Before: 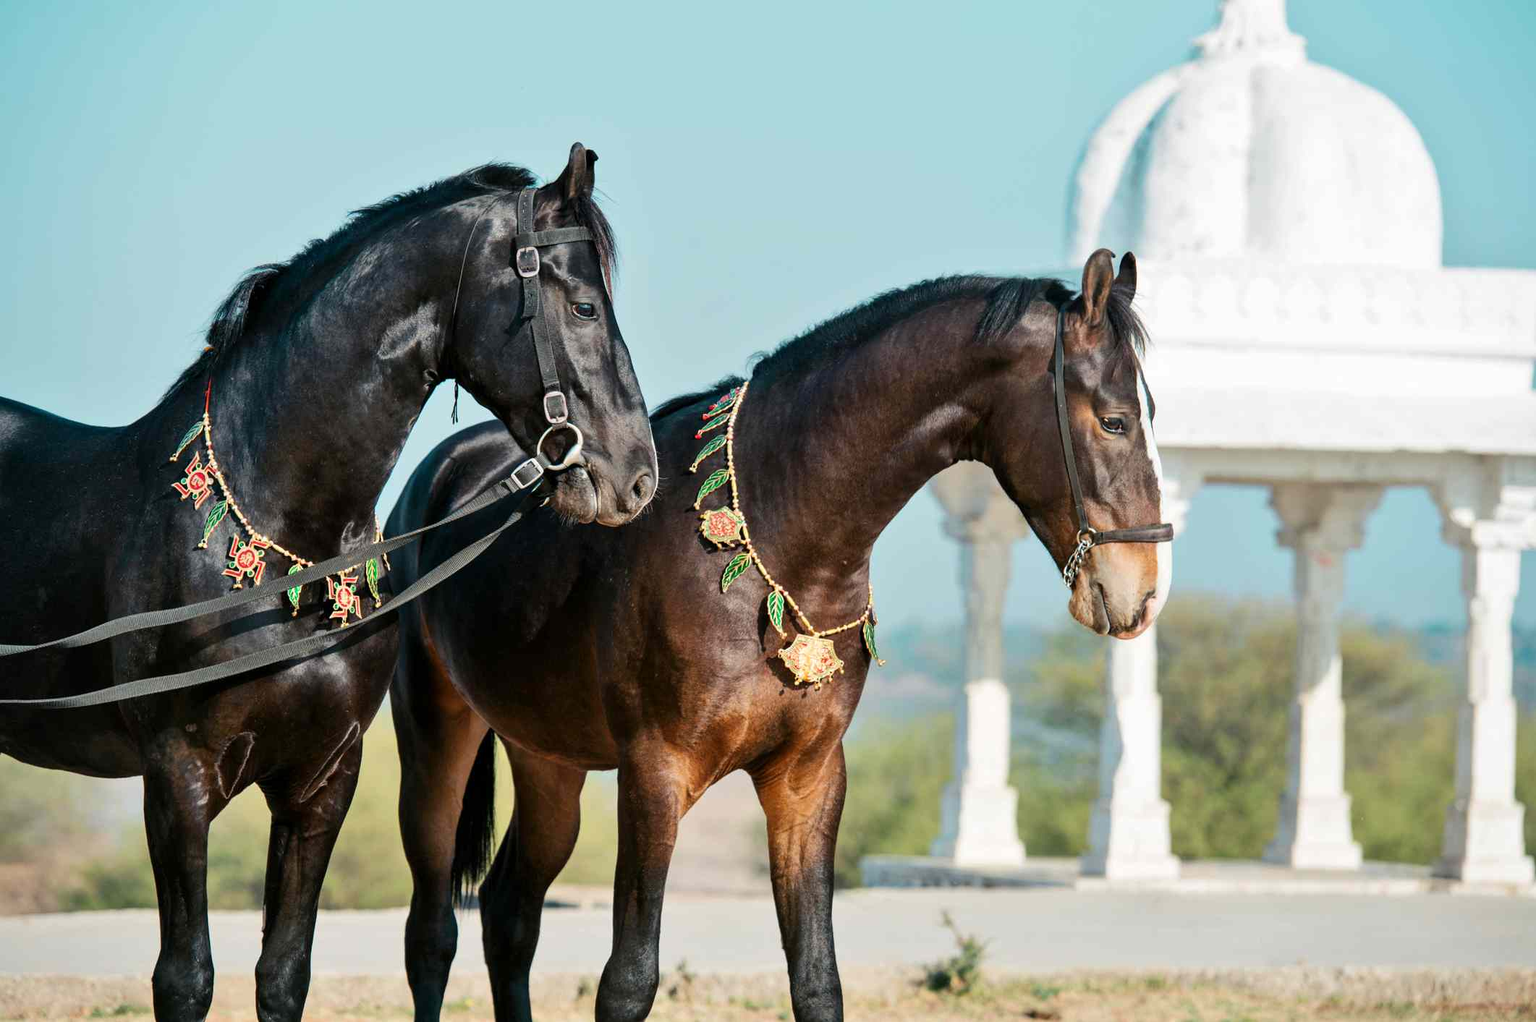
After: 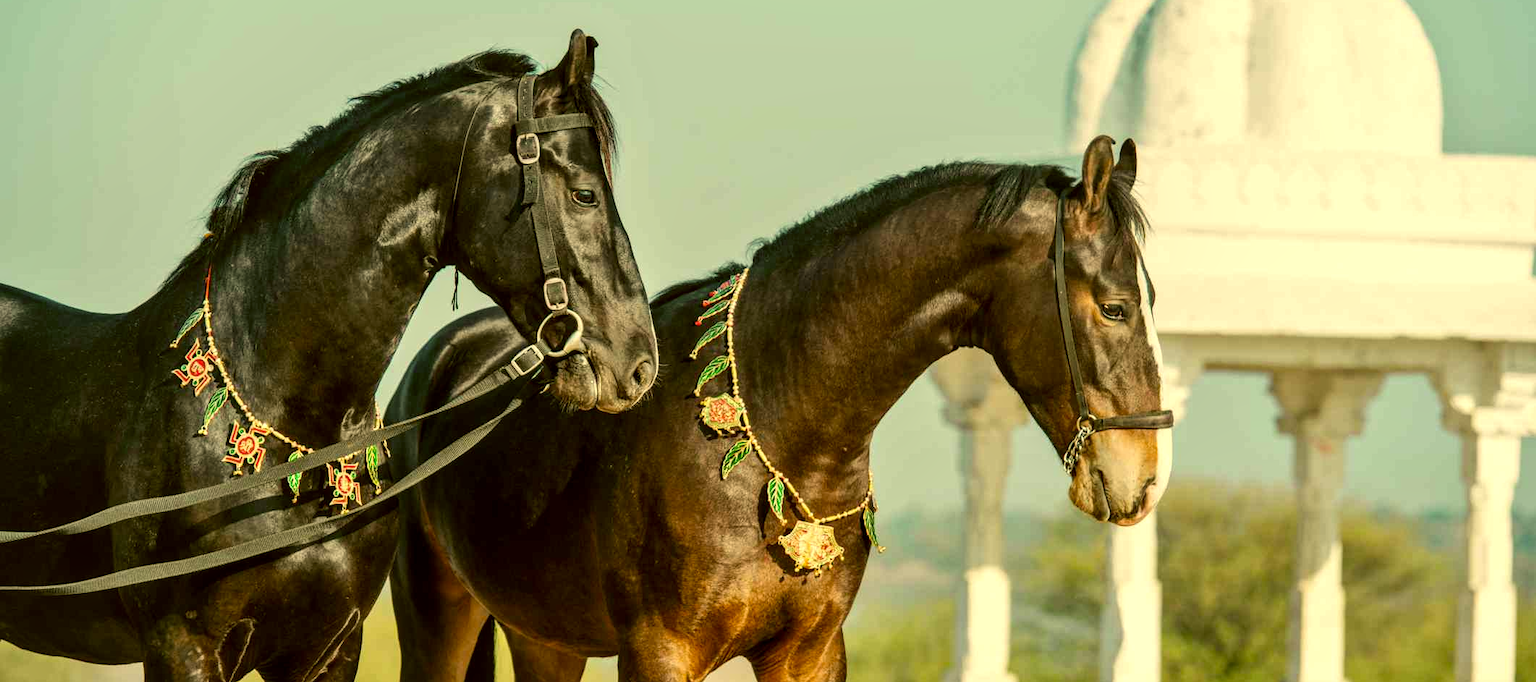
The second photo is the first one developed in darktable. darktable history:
crop: top 11.153%, bottom 22.037%
local contrast: detail 130%
color correction: highlights a* 0.153, highlights b* 29.74, shadows a* -0.237, shadows b* 21.76
